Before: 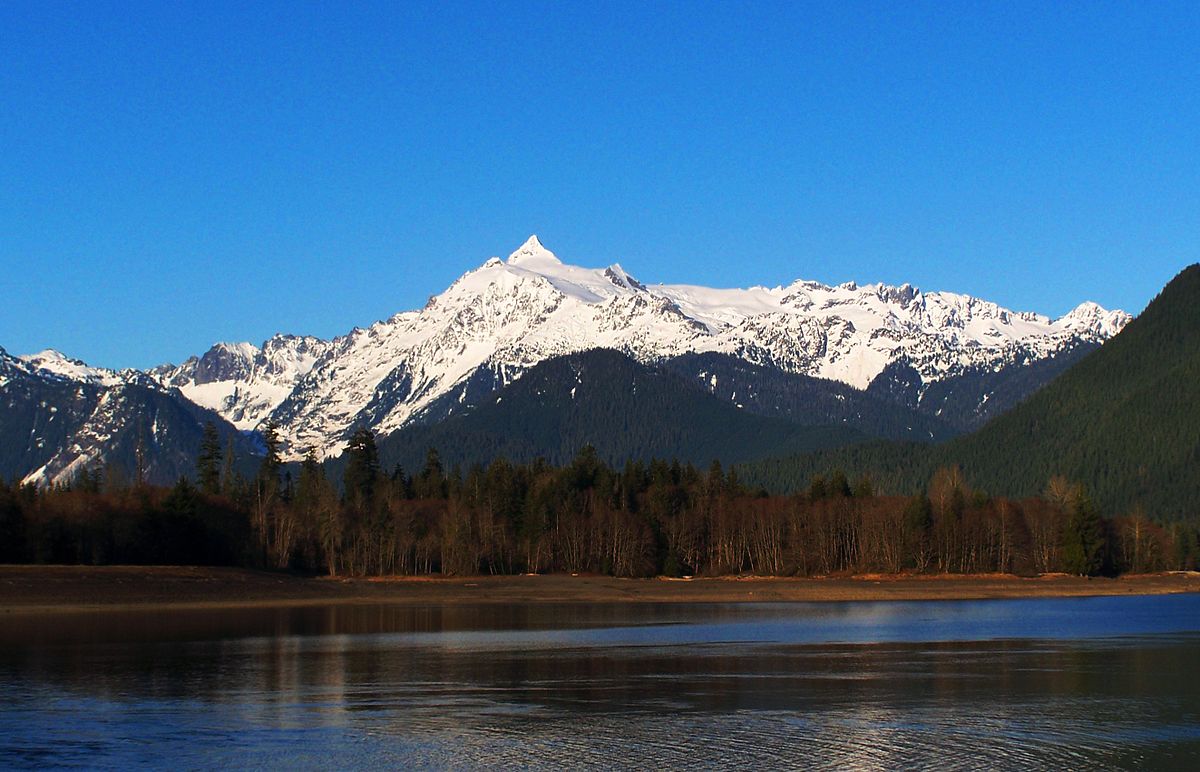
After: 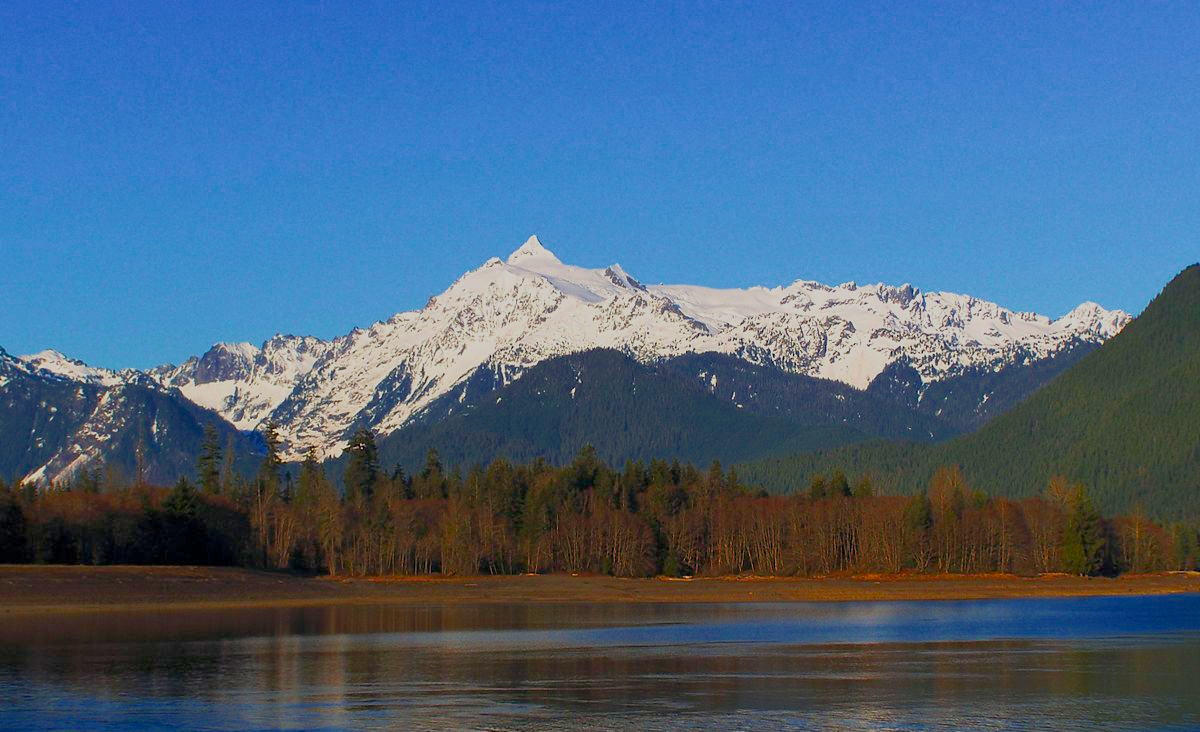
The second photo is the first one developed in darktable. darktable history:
rgb curve: curves: ch0 [(0, 0) (0.072, 0.166) (0.217, 0.293) (0.414, 0.42) (1, 1)], compensate middle gray true, preserve colors basic power
filmic rgb: black relative exposure -13 EV, threshold 3 EV, target white luminance 85%, hardness 6.3, latitude 42.11%, contrast 0.858, shadows ↔ highlights balance 8.63%, color science v4 (2020), enable highlight reconstruction true
color balance rgb: perceptual saturation grading › global saturation 30%
crop and rotate: top 0%, bottom 5.097%
